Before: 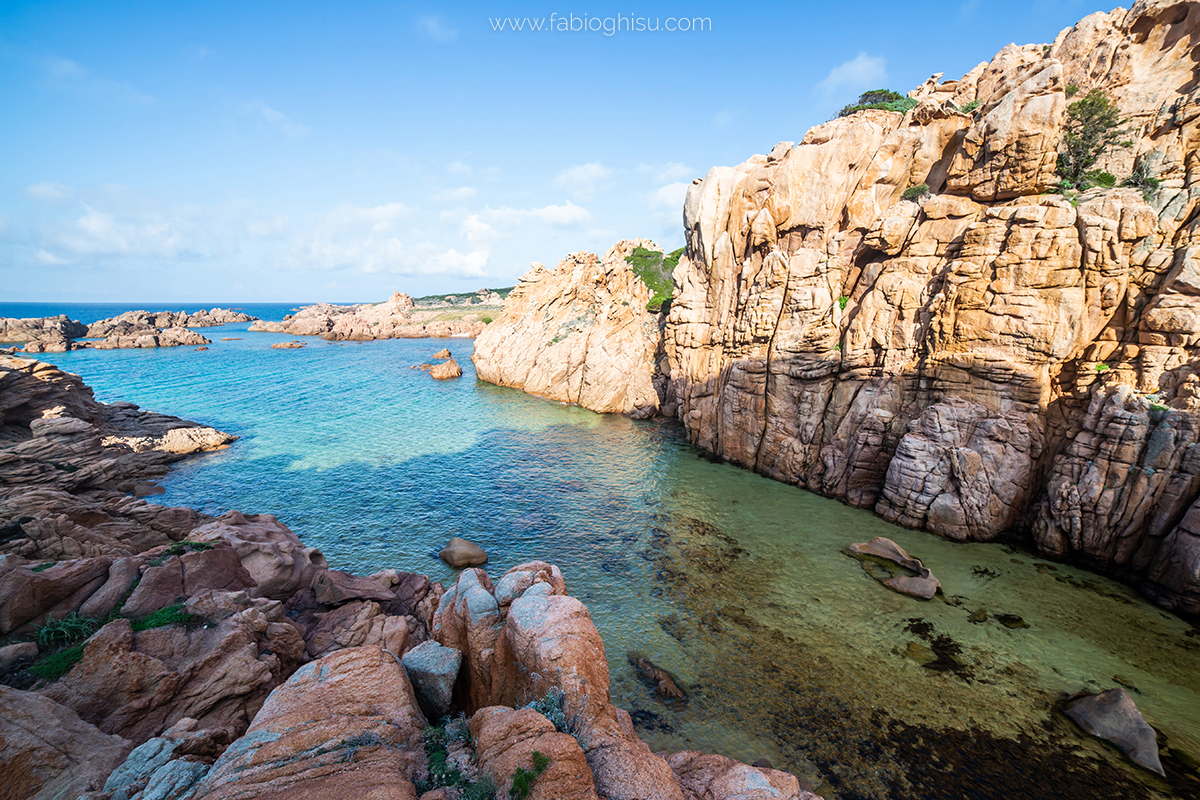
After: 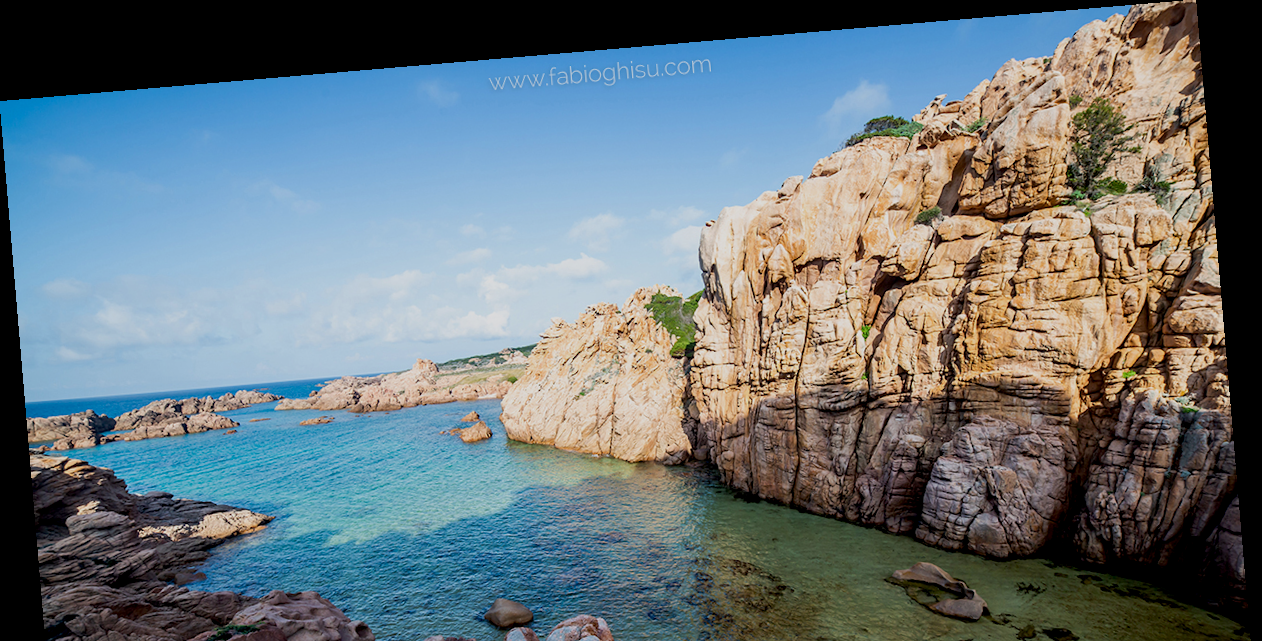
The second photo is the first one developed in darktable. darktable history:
exposure: black level correction 0.011, exposure -0.478 EV, compensate highlight preservation false
crop: bottom 28.576%
rotate and perspective: rotation -4.86°, automatic cropping off
